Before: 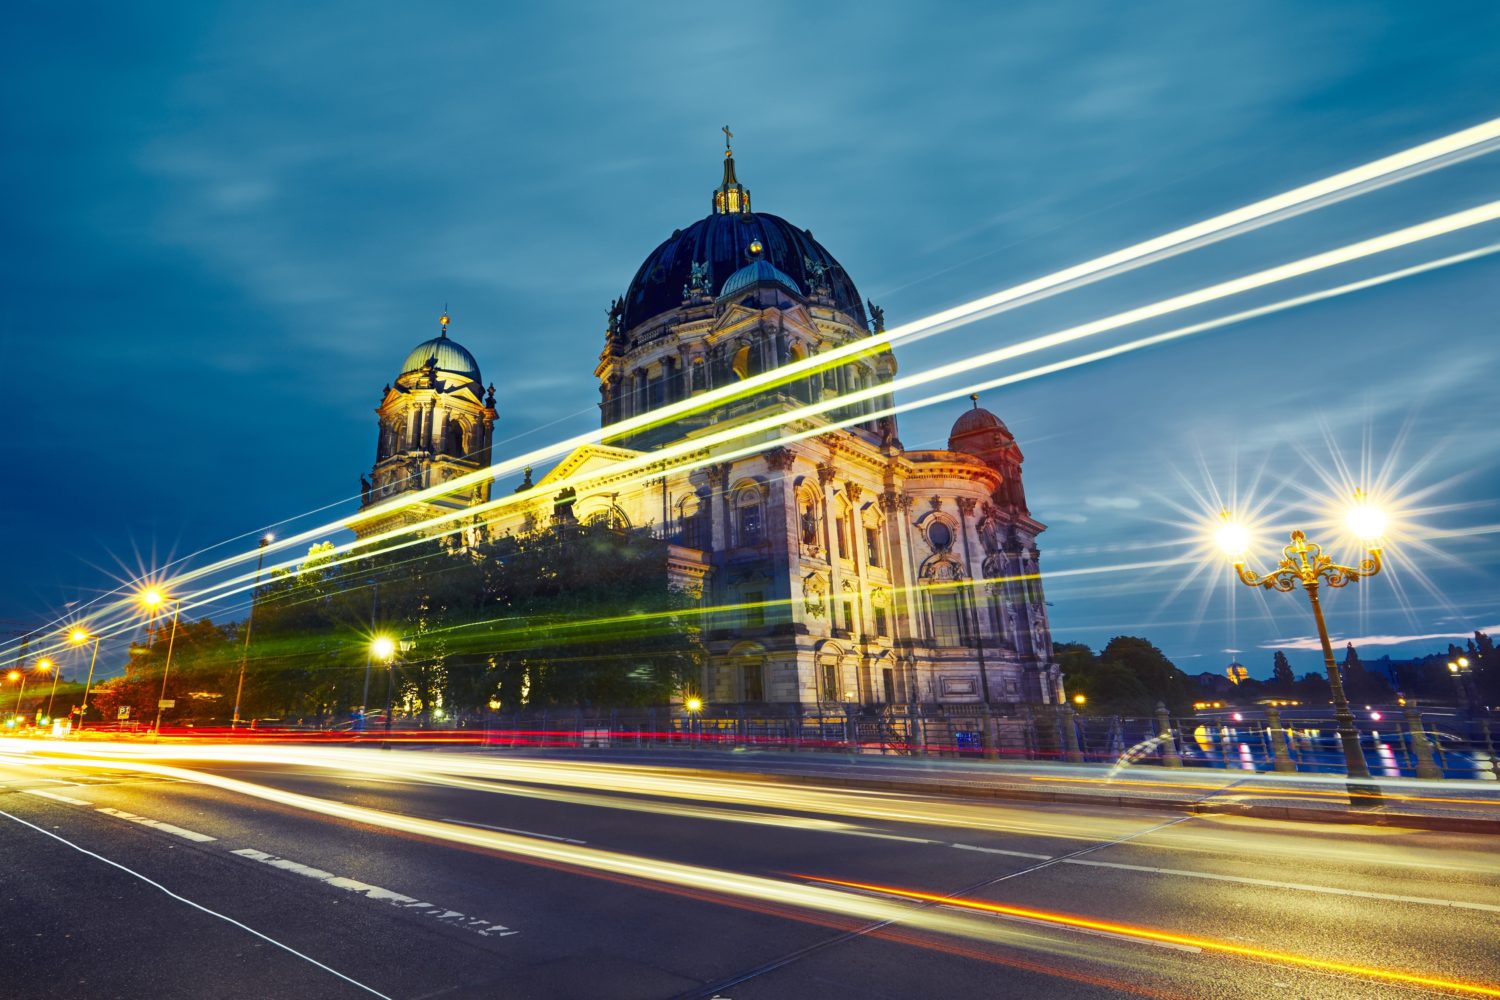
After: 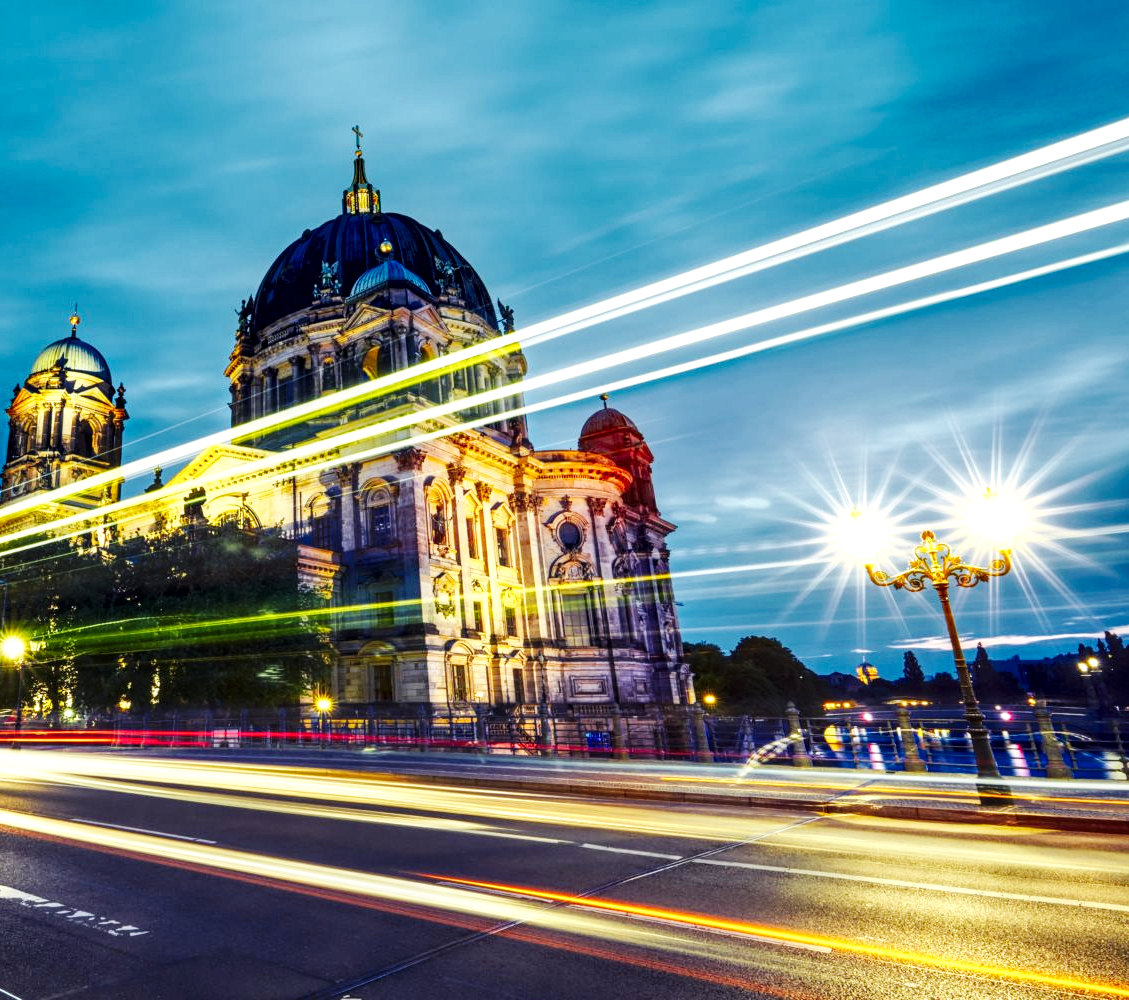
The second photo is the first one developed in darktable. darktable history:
base curve: curves: ch0 [(0, 0) (0.032, 0.025) (0.121, 0.166) (0.206, 0.329) (0.605, 0.79) (1, 1)], preserve colors none
local contrast: highlights 57%, detail 145%
crop and rotate: left 24.716%
